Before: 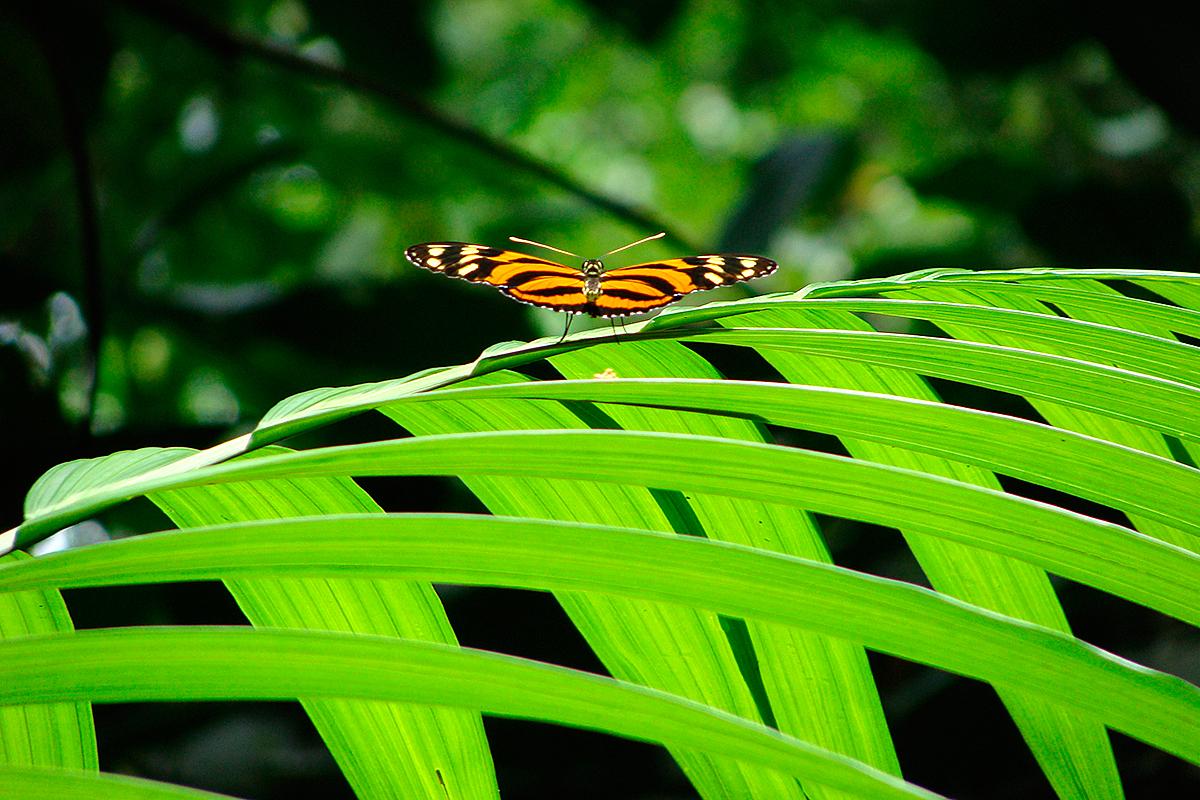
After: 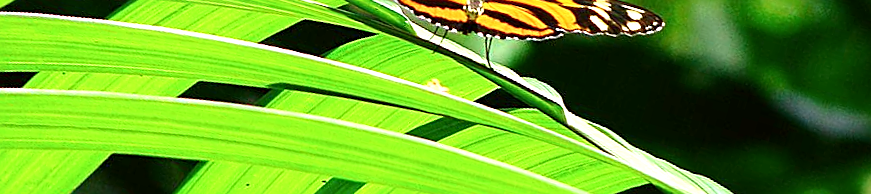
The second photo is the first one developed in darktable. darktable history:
crop and rotate: angle 16.12°, top 30.835%, bottom 35.653%
exposure: exposure 0.6 EV, compensate highlight preservation false
color correction: highlights a* 3.12, highlights b* -1.55, shadows a* -0.101, shadows b* 2.52, saturation 0.98
sharpen: on, module defaults
